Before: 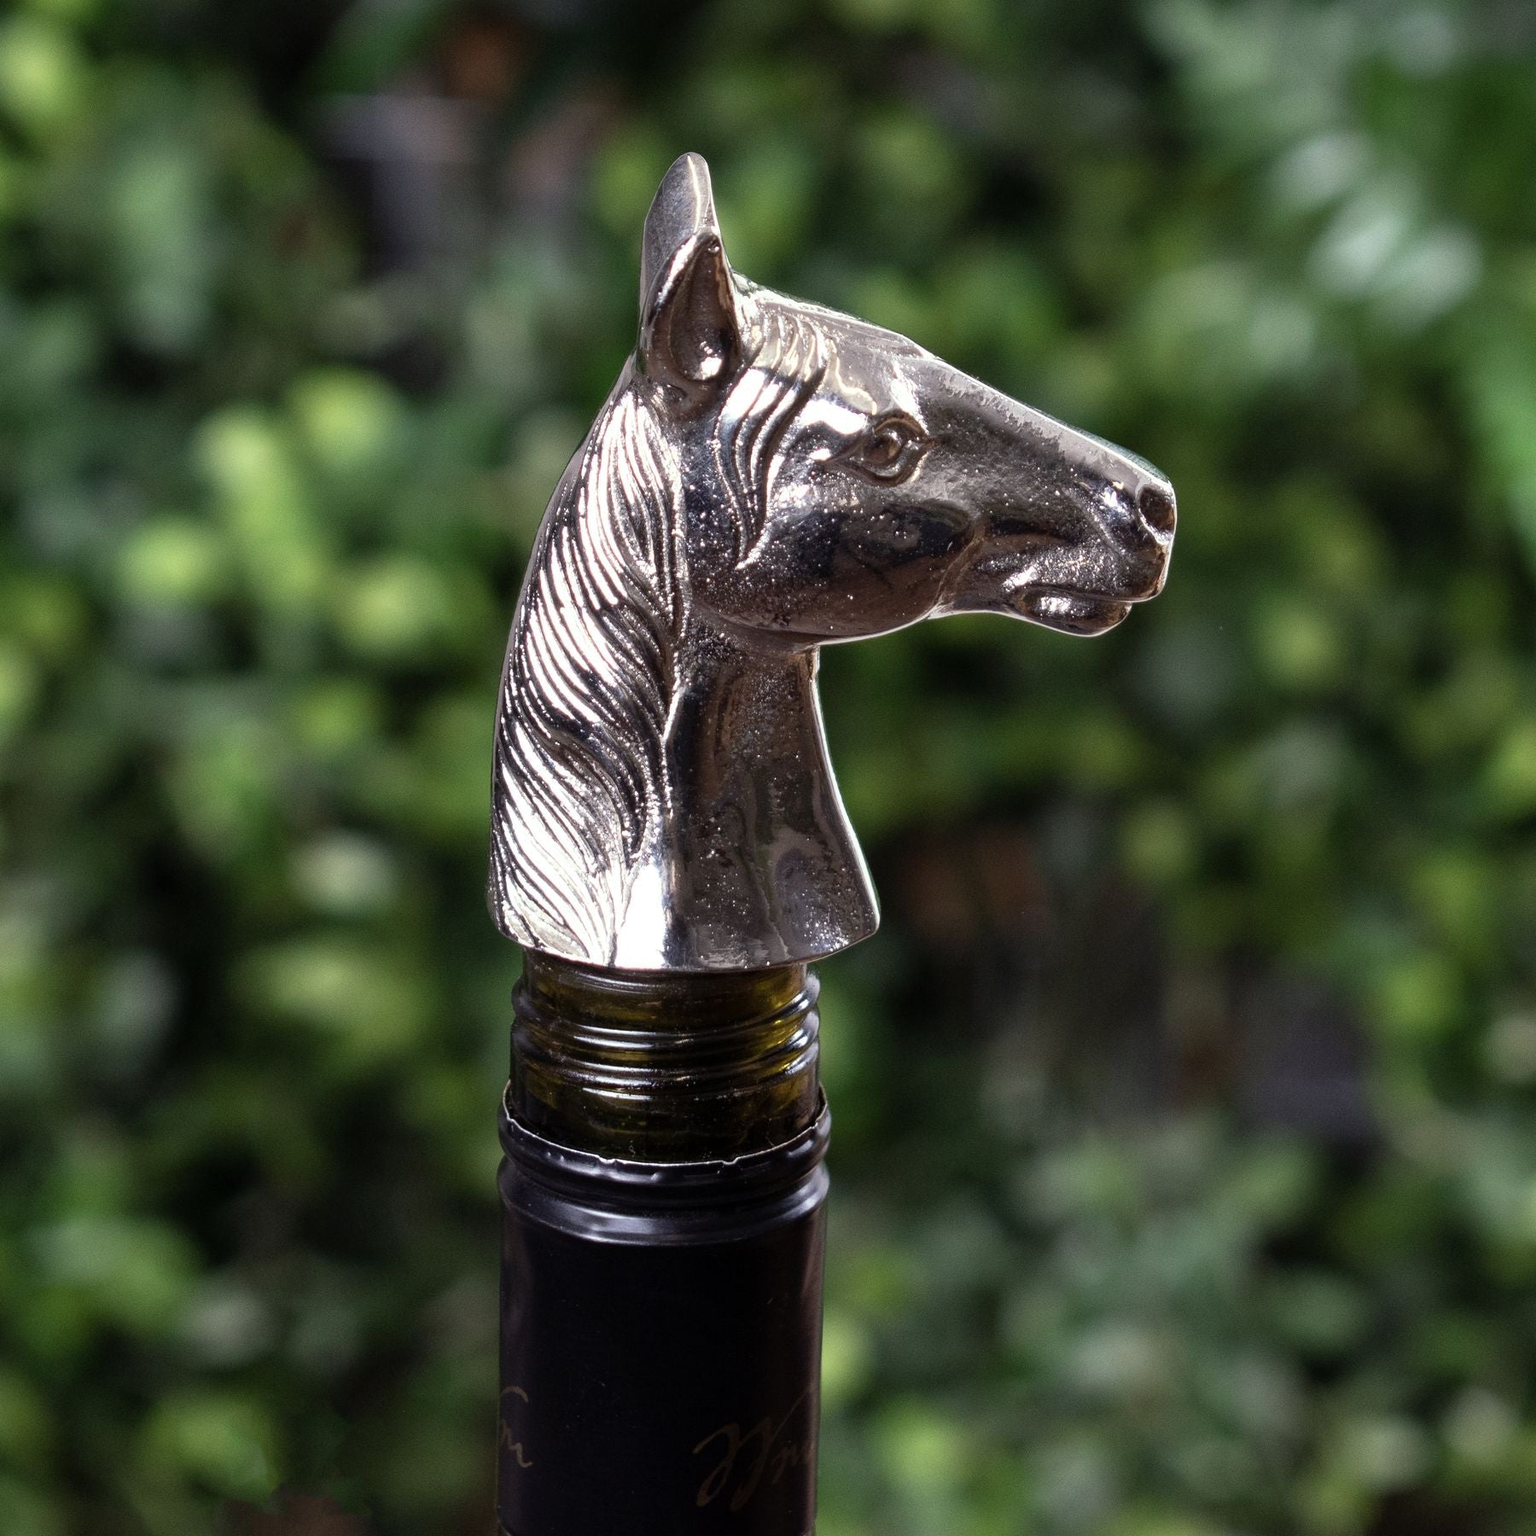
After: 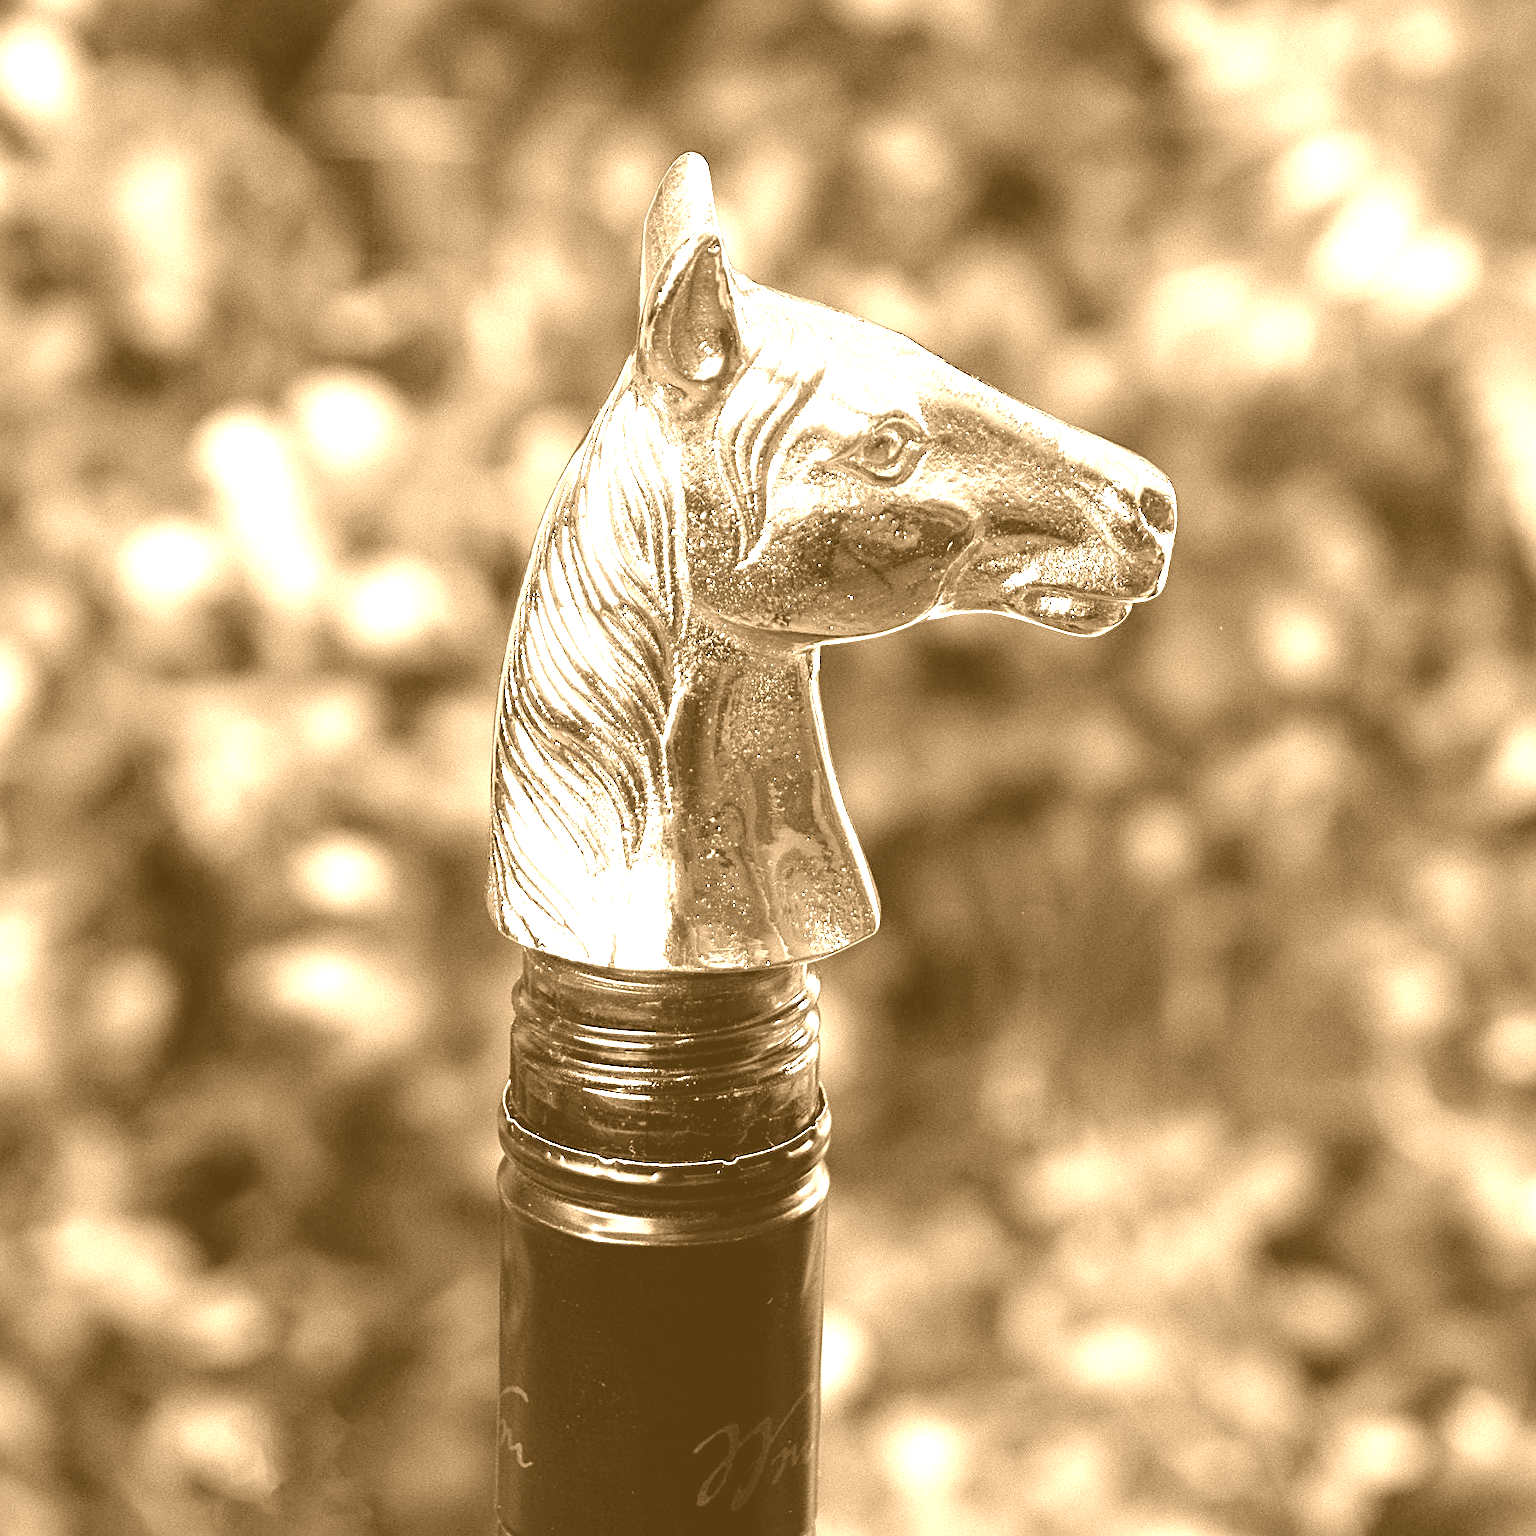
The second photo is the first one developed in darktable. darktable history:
white balance: red 1.029, blue 0.92
sharpen: radius 2.767
contrast brightness saturation: saturation 0.13
exposure: black level correction 0.001, exposure 1.3 EV, compensate highlight preservation false
colorize: hue 28.8°, source mix 100%
shadows and highlights: shadows -23.08, highlights 46.15, soften with gaussian
